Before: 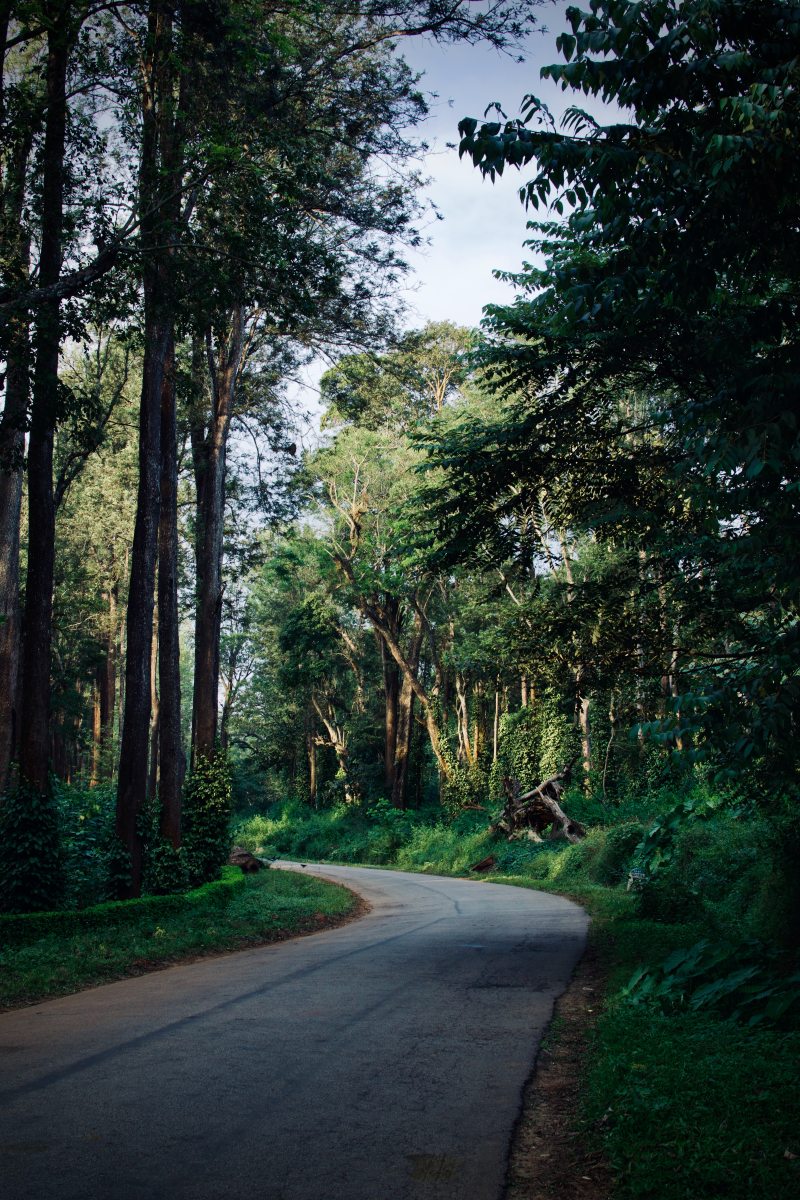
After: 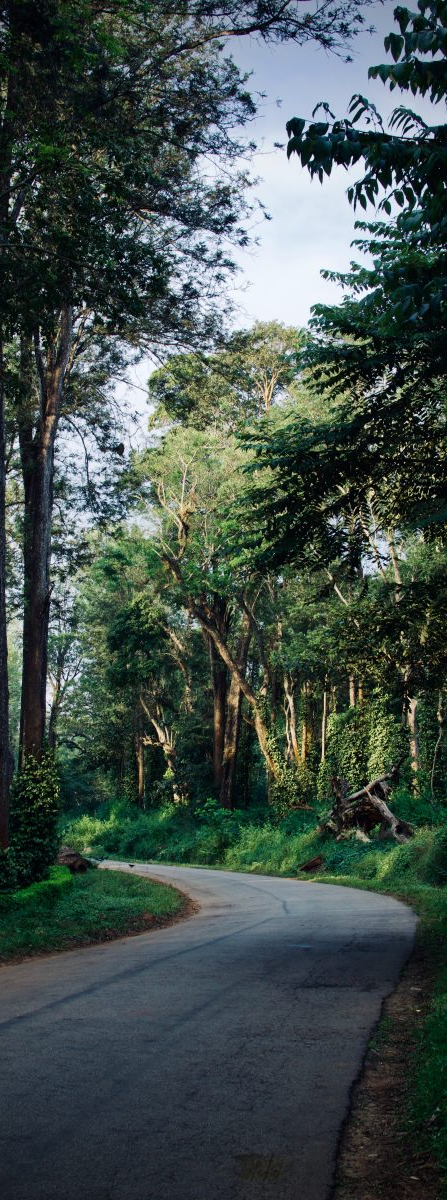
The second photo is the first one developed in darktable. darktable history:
tone equalizer: on, module defaults
crop: left 21.532%, right 22.498%
